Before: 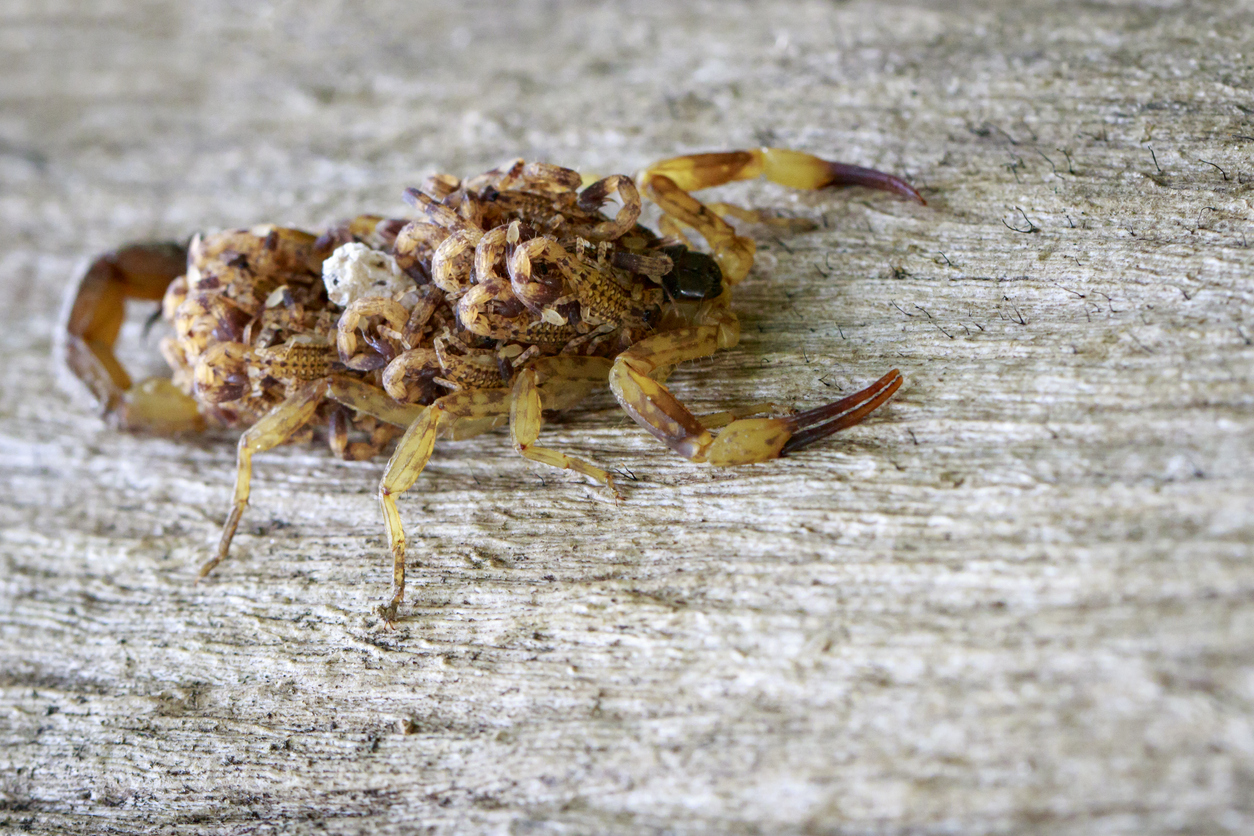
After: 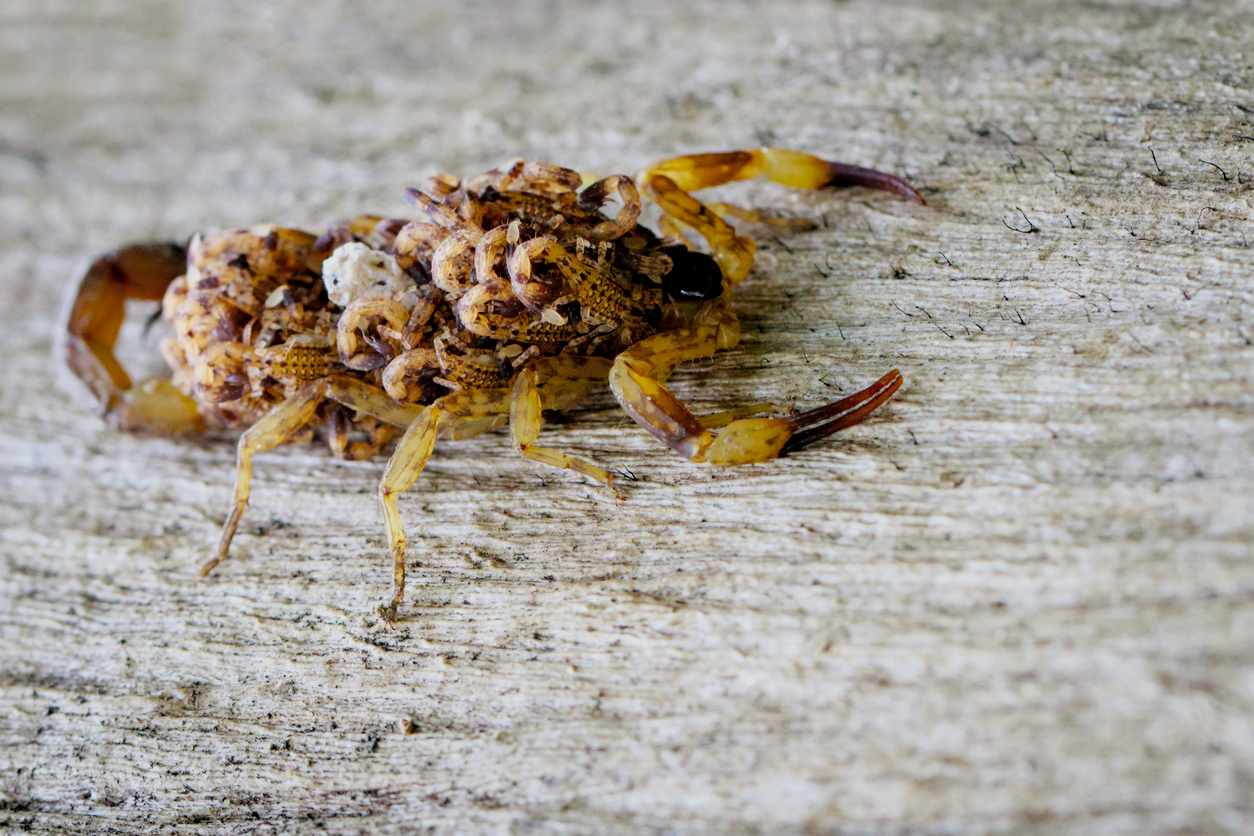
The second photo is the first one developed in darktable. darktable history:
color balance rgb: perceptual saturation grading › global saturation -1%
filmic rgb: black relative exposure -7.75 EV, white relative exposure 4.4 EV, threshold 3 EV, target black luminance 0%, hardness 3.76, latitude 50.51%, contrast 1.074, highlights saturation mix 10%, shadows ↔ highlights balance -0.22%, color science v4 (2020), enable highlight reconstruction true
contrast brightness saturation: contrast 0.06, brightness -0.01, saturation -0.23
rgb levels: preserve colors max RGB
